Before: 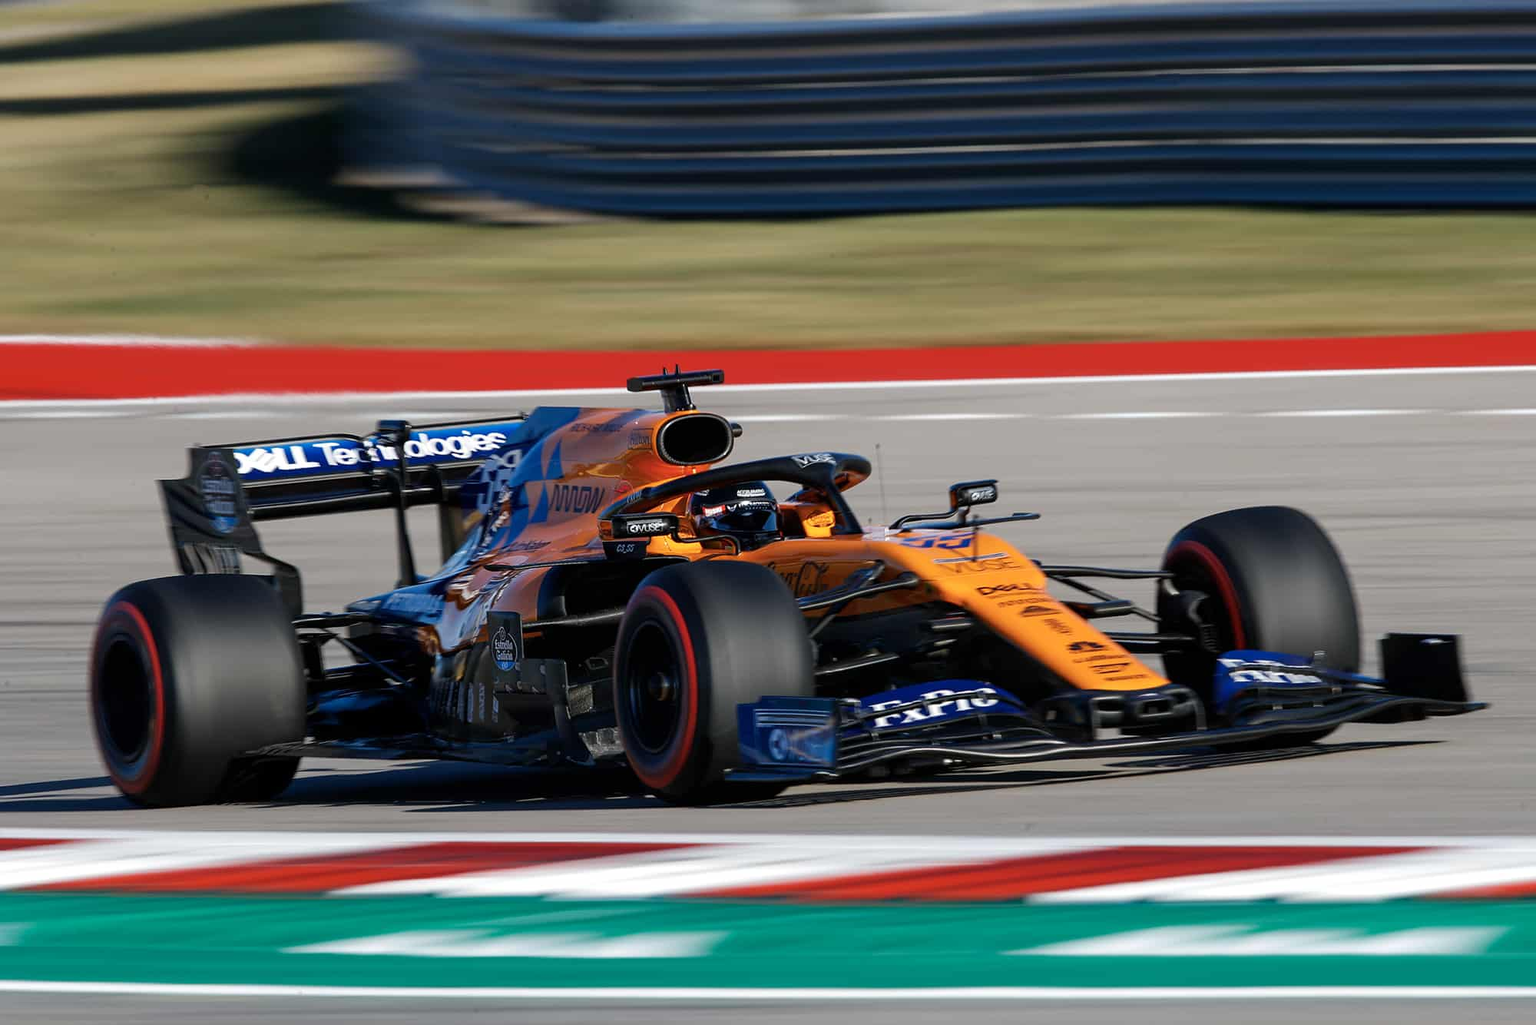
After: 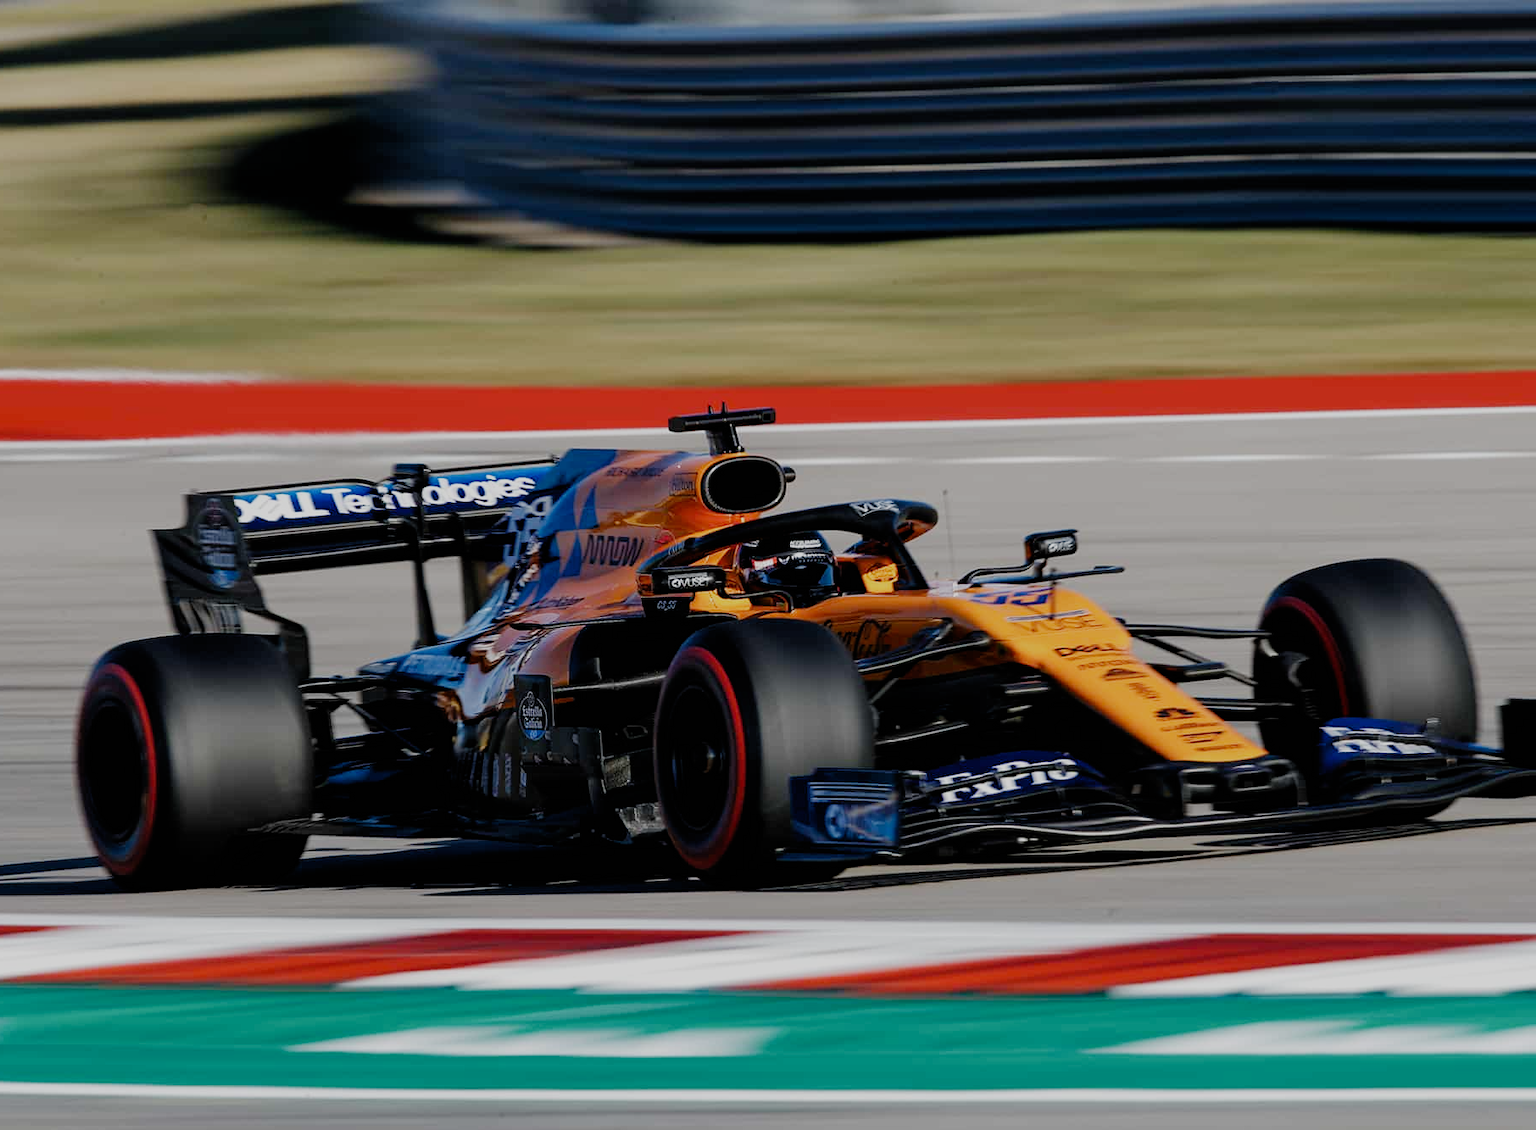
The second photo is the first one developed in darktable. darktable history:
crop and rotate: left 1.422%, right 7.977%
tone equalizer: mask exposure compensation -0.506 EV
filmic rgb: black relative exposure -7.08 EV, white relative exposure 5.35 EV, hardness 3.02, add noise in highlights 0.002, preserve chrominance no, color science v3 (2019), use custom middle-gray values true, contrast in highlights soft
